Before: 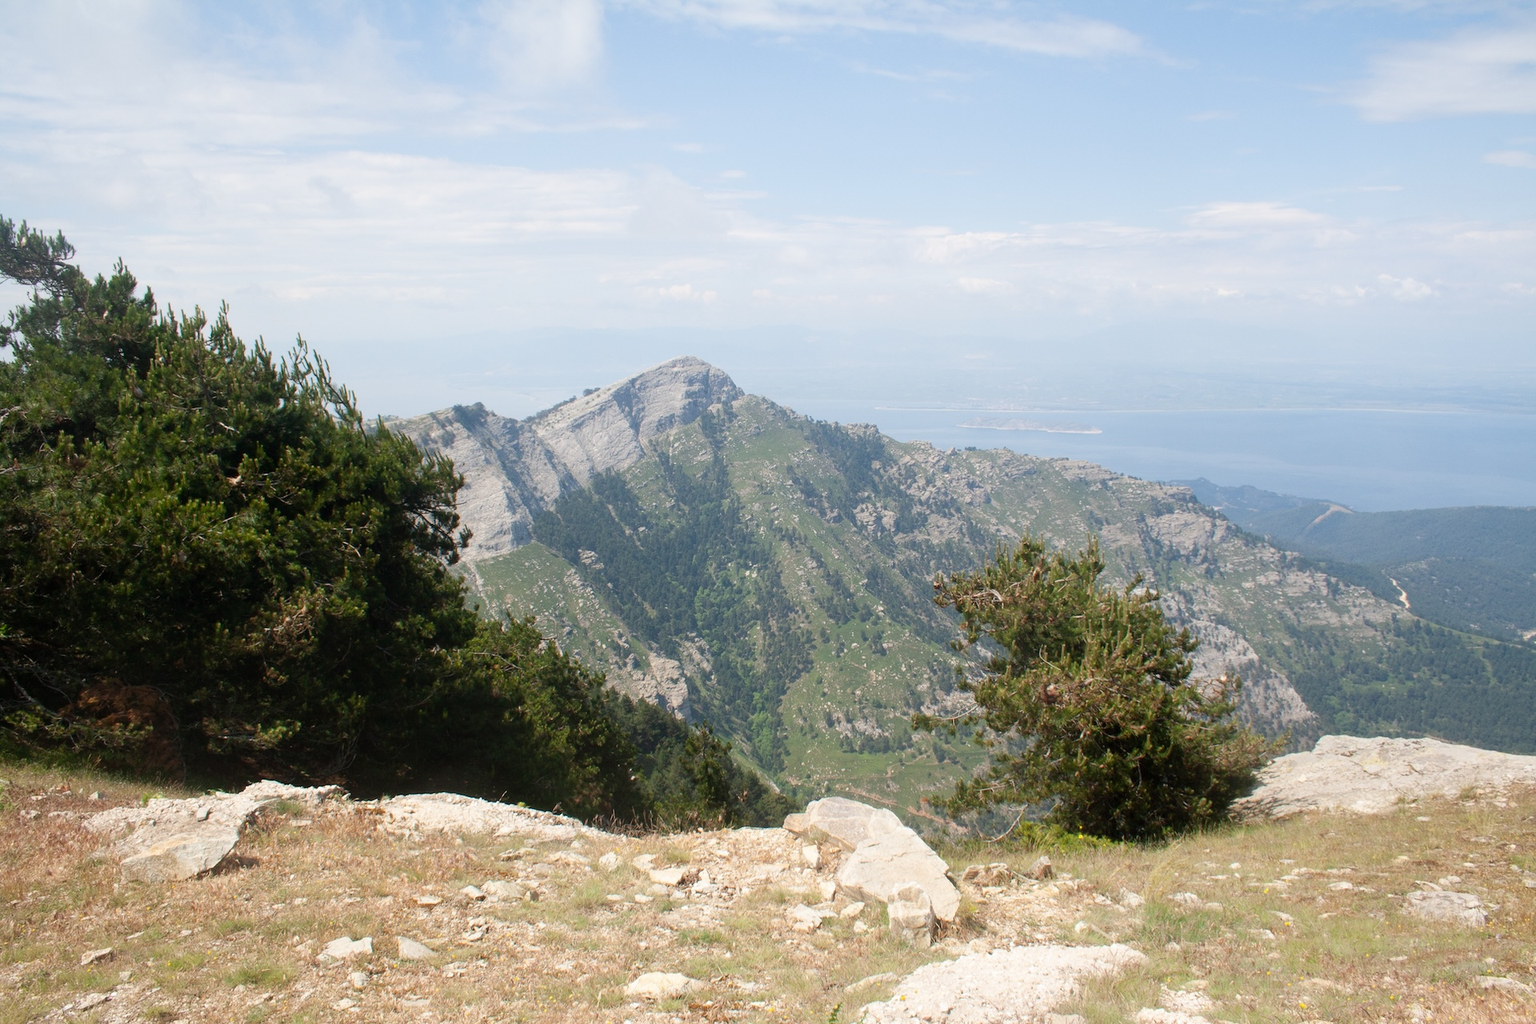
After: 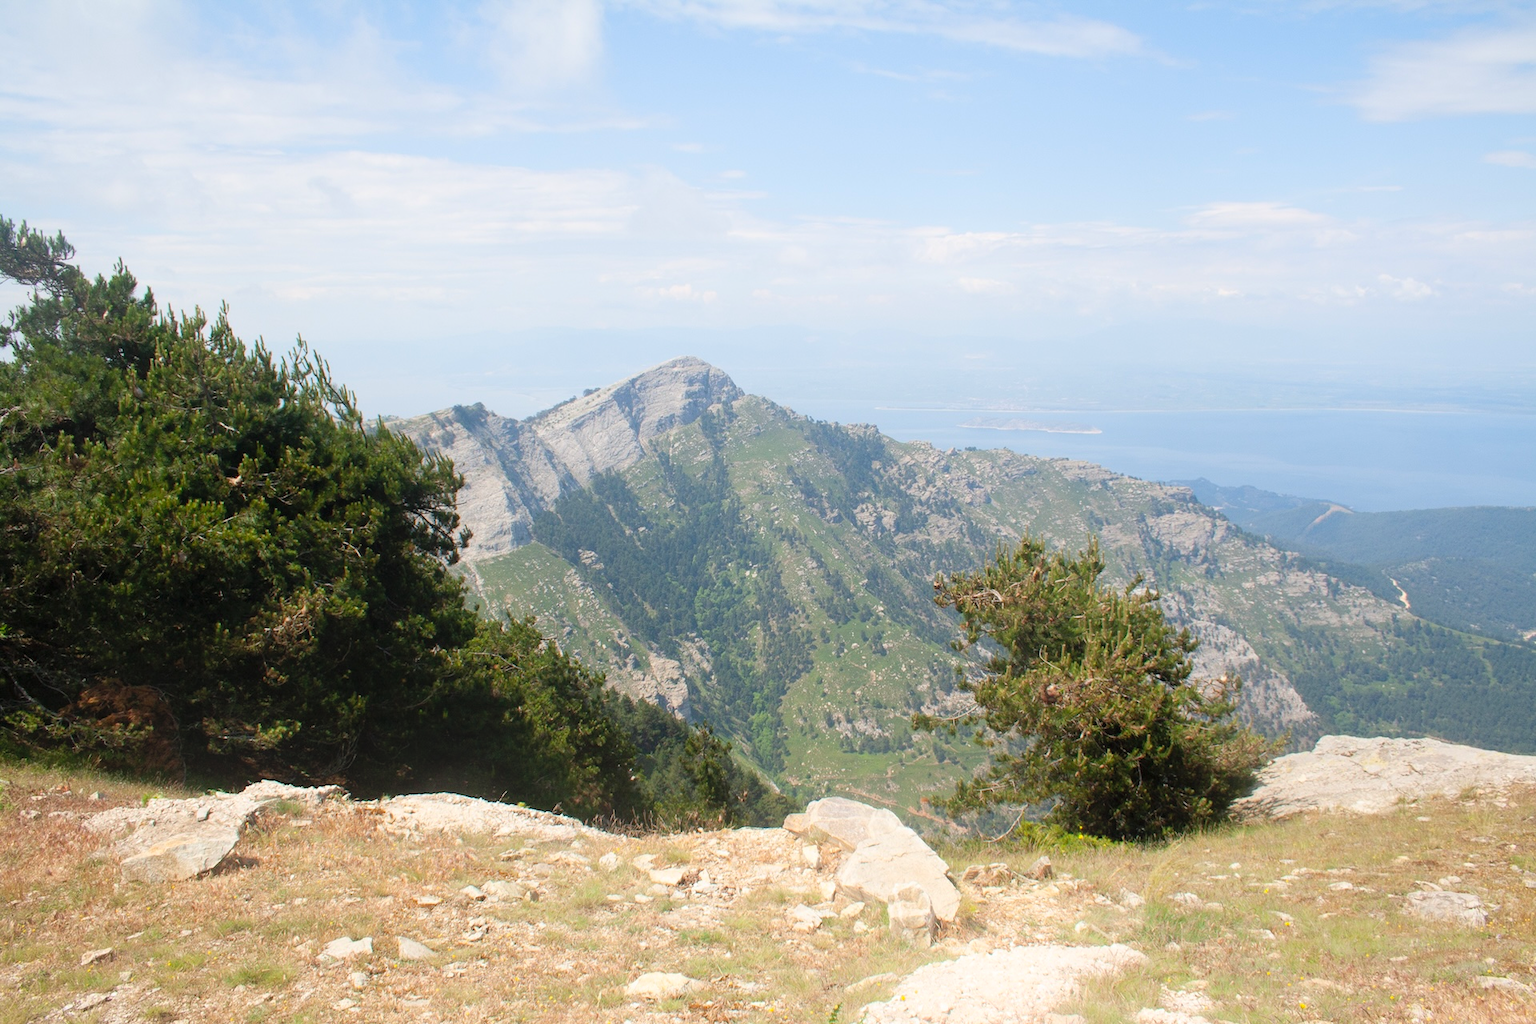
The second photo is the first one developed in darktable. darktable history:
contrast brightness saturation: brightness 0.09, saturation 0.19
bloom: size 13.65%, threshold 98.39%, strength 4.82%
